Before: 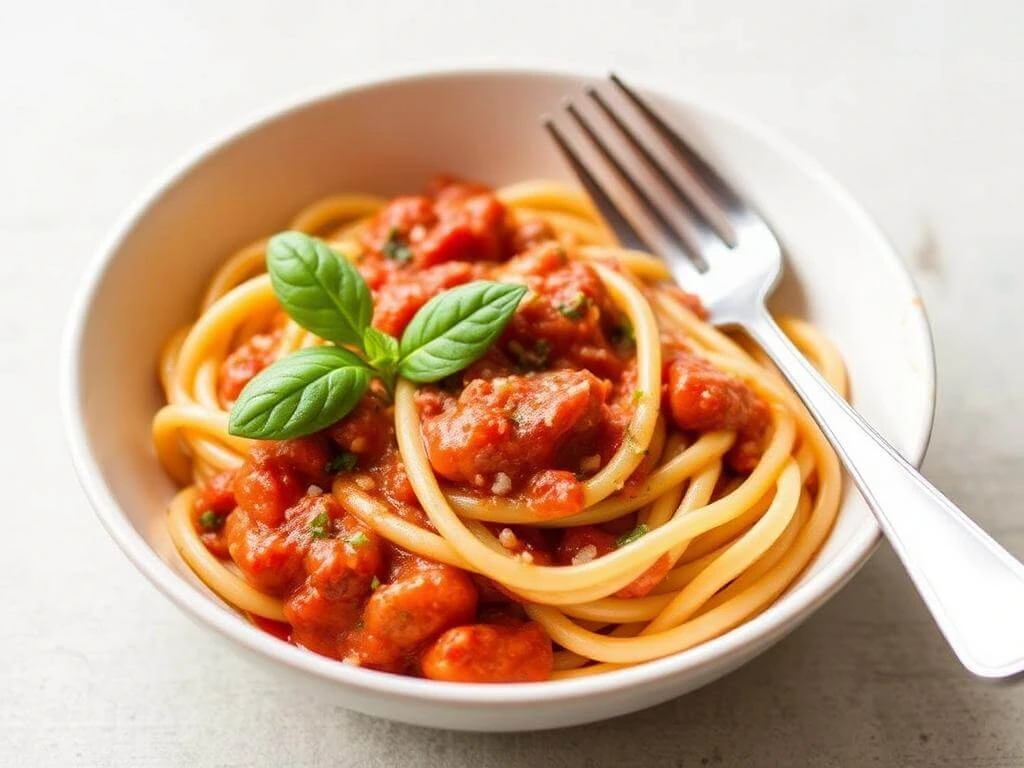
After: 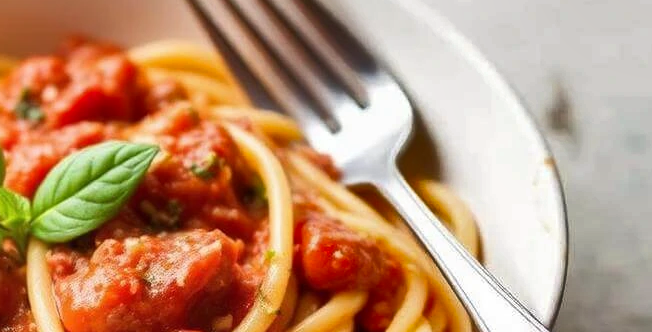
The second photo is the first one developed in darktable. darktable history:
crop: left 36.005%, top 18.293%, right 0.31%, bottom 38.444%
shadows and highlights: white point adjustment 0.1, highlights -70, soften with gaussian
